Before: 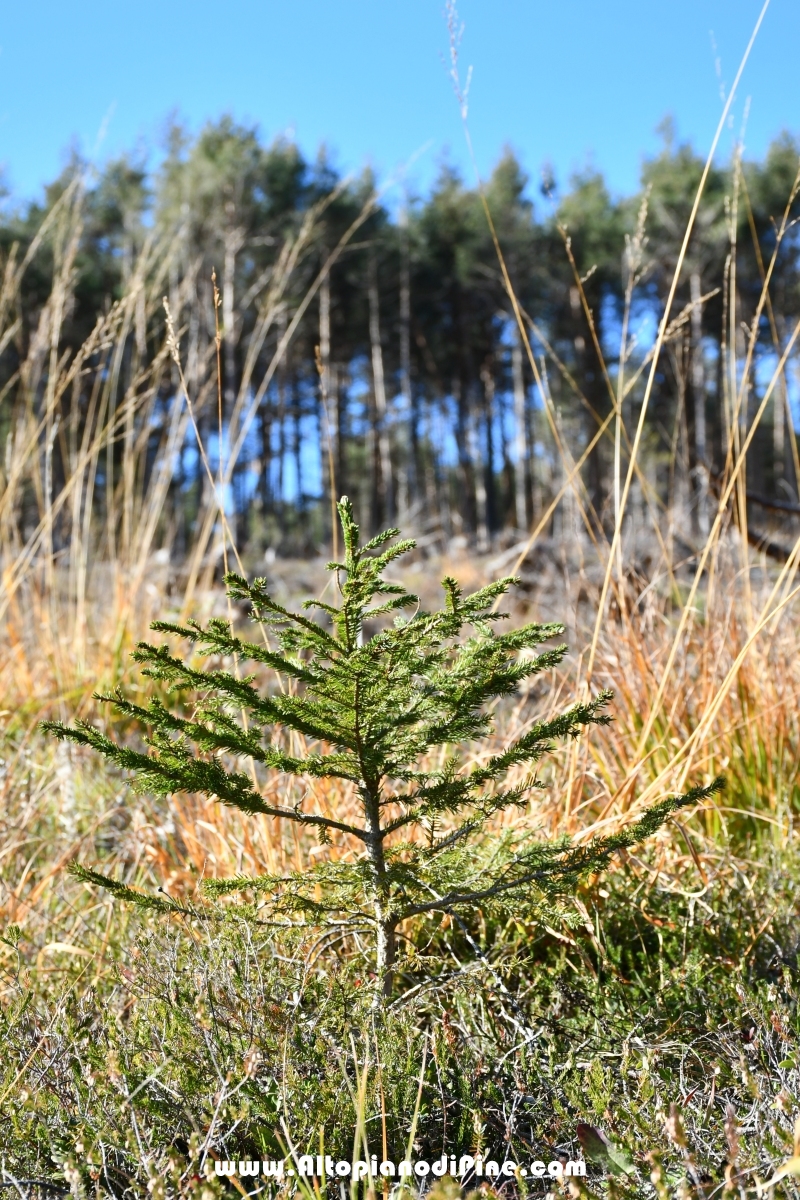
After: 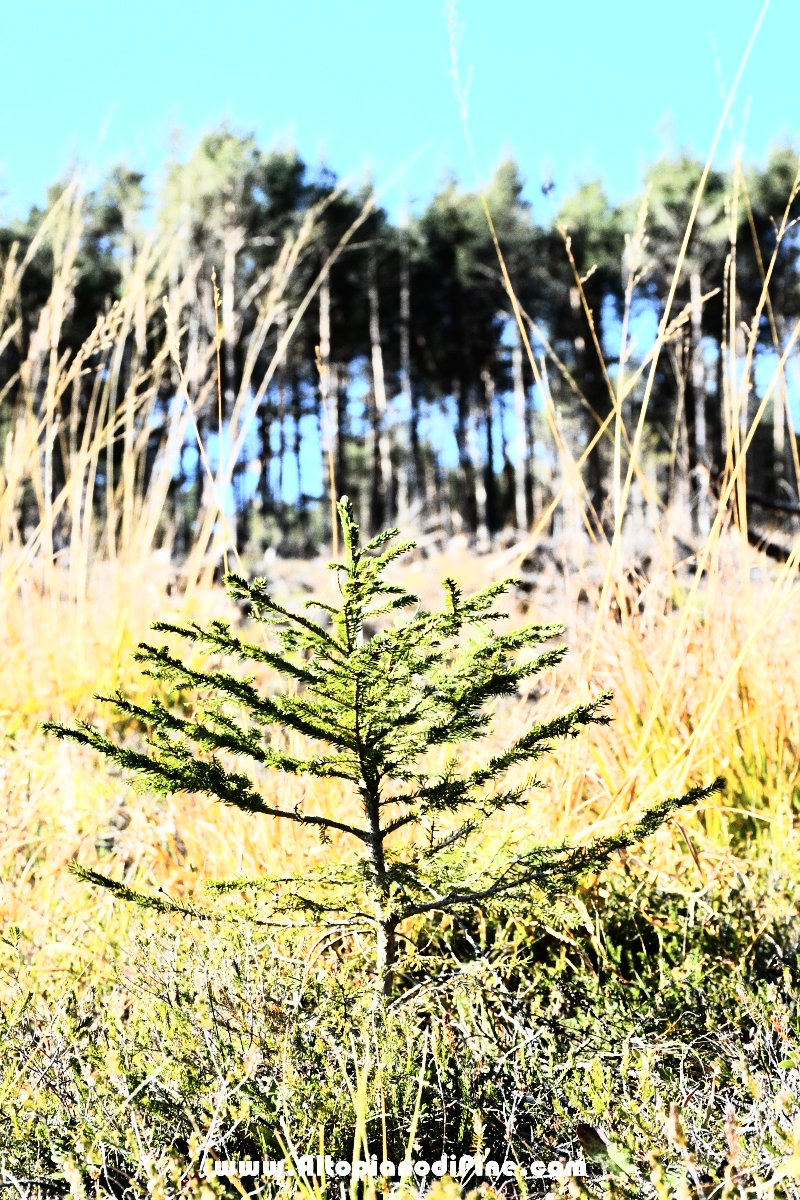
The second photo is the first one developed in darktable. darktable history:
contrast brightness saturation: contrast 0.1, saturation -0.3
color balance rgb: perceptual saturation grading › global saturation 20%, global vibrance 20%
rgb curve: curves: ch0 [(0, 0) (0.21, 0.15) (0.24, 0.21) (0.5, 0.75) (0.75, 0.96) (0.89, 0.99) (1, 1)]; ch1 [(0, 0.02) (0.21, 0.13) (0.25, 0.2) (0.5, 0.67) (0.75, 0.9) (0.89, 0.97) (1, 1)]; ch2 [(0, 0.02) (0.21, 0.13) (0.25, 0.2) (0.5, 0.67) (0.75, 0.9) (0.89, 0.97) (1, 1)], compensate middle gray true
grain: coarseness 0.09 ISO
